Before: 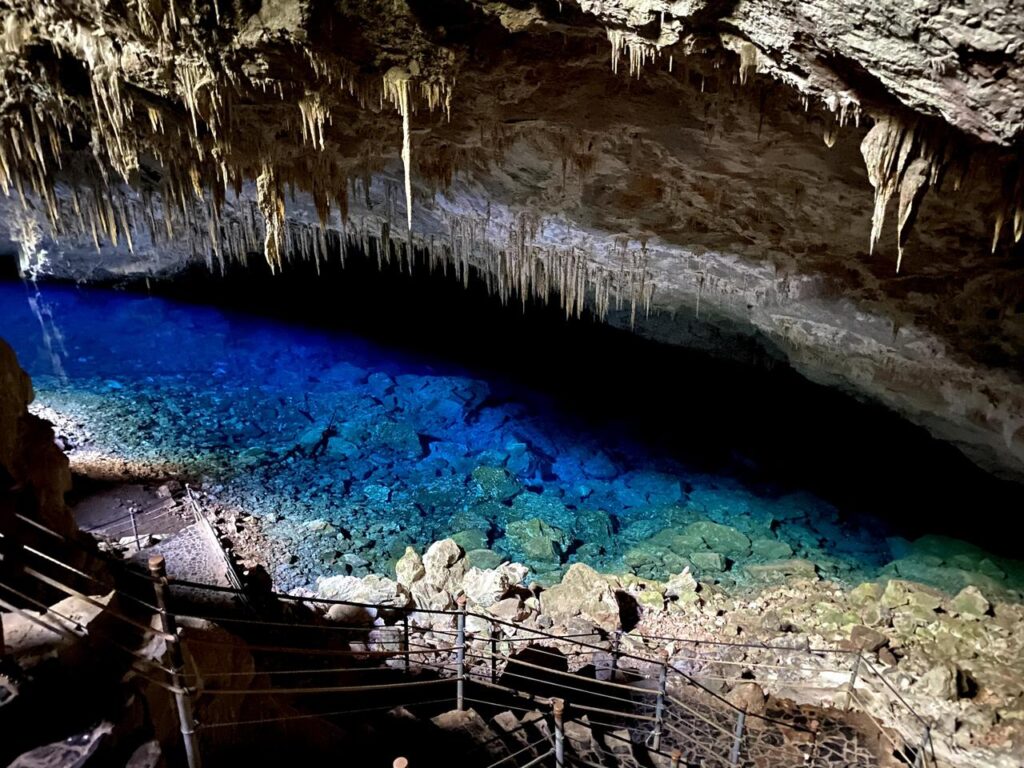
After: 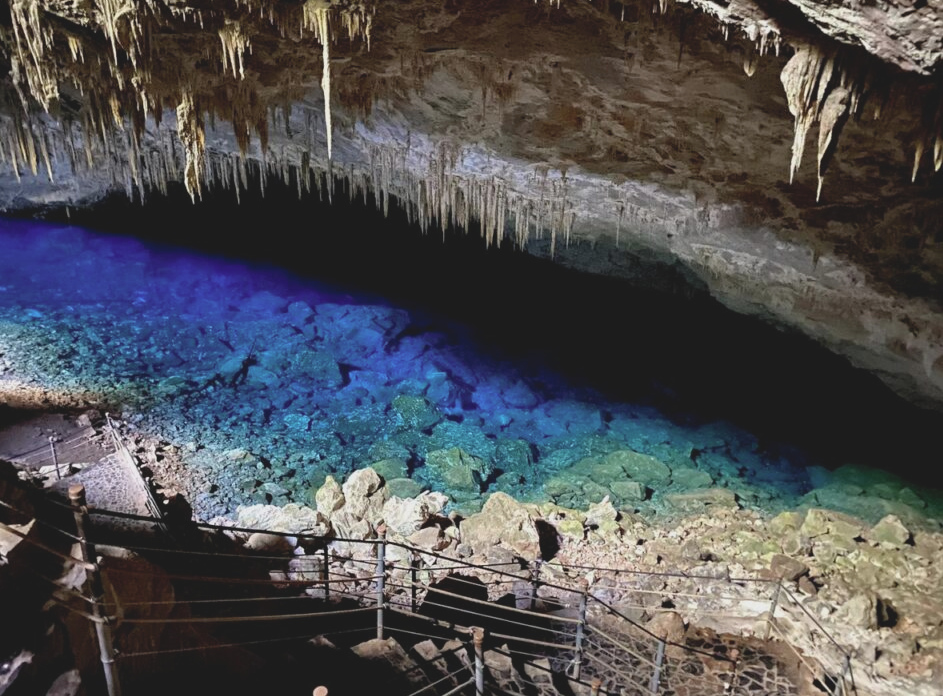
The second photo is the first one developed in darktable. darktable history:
crop and rotate: left 7.844%, top 9.254%
contrast brightness saturation: contrast -0.156, brightness 0.054, saturation -0.134
